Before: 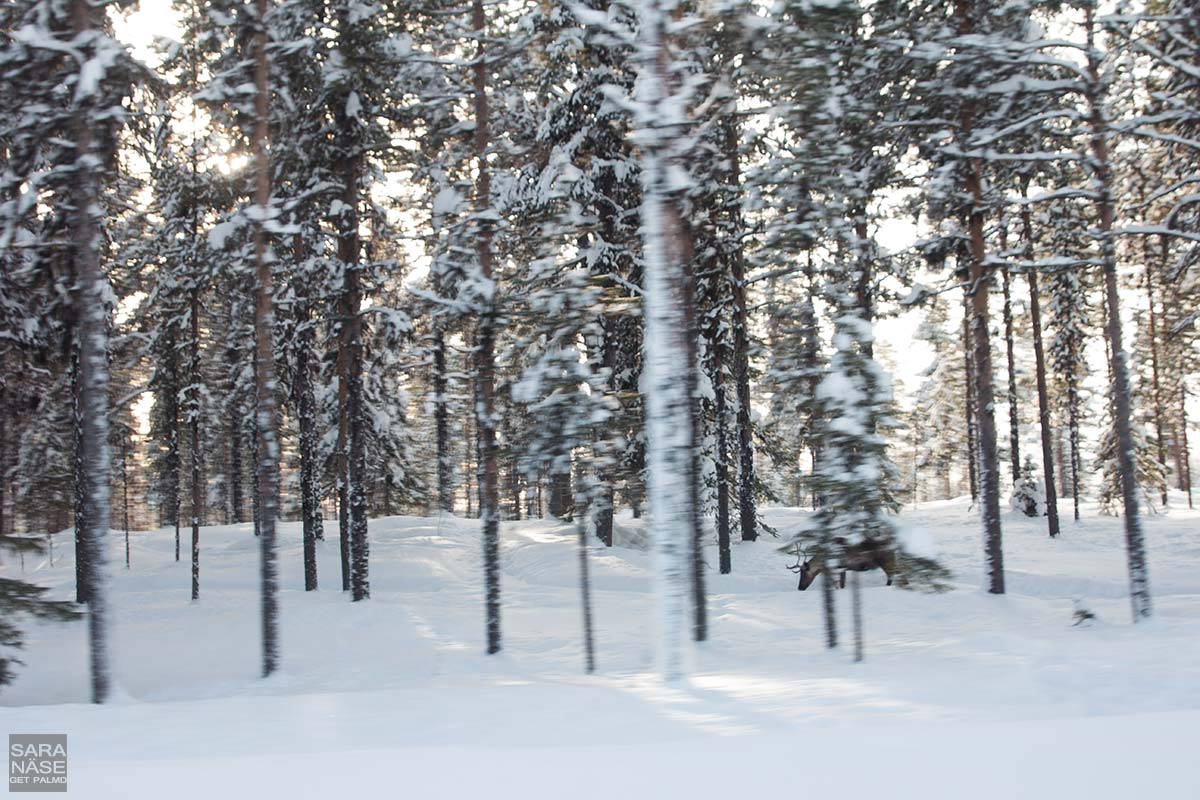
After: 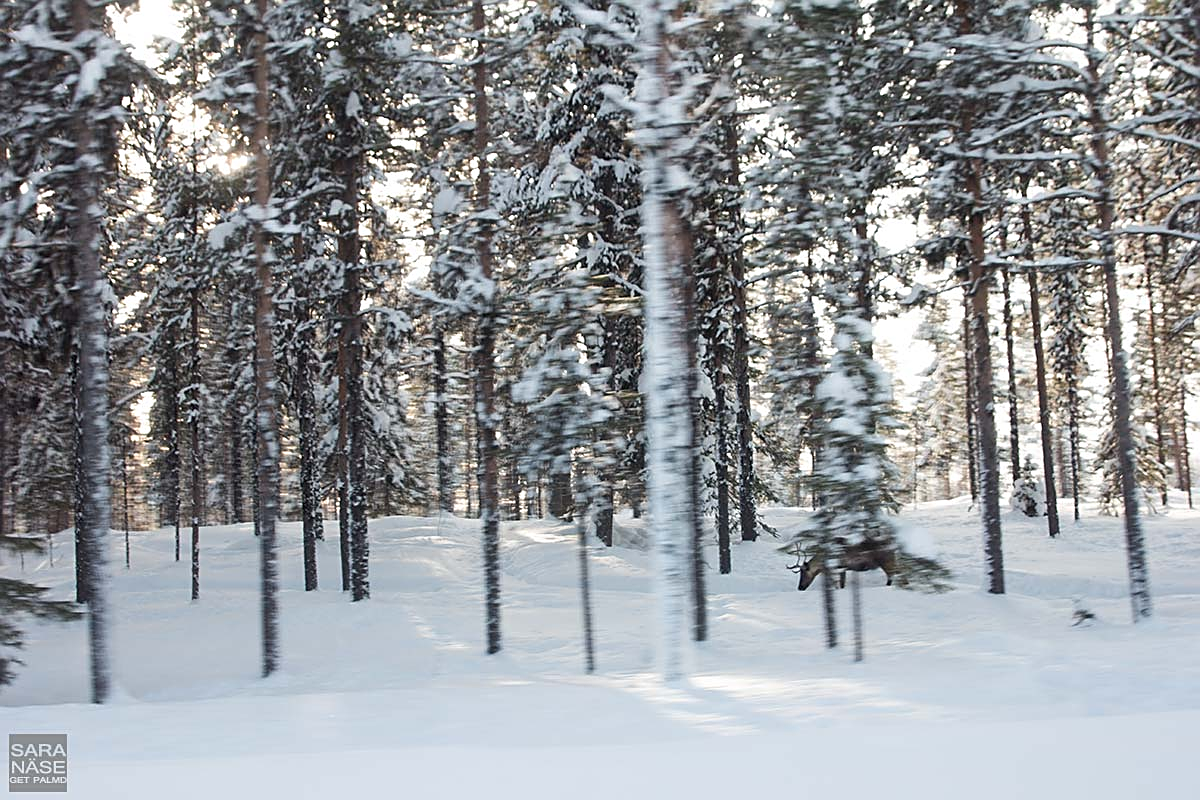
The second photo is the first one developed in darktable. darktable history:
sharpen: on, module defaults
color balance rgb: global vibrance 6.81%, saturation formula JzAzBz (2021)
